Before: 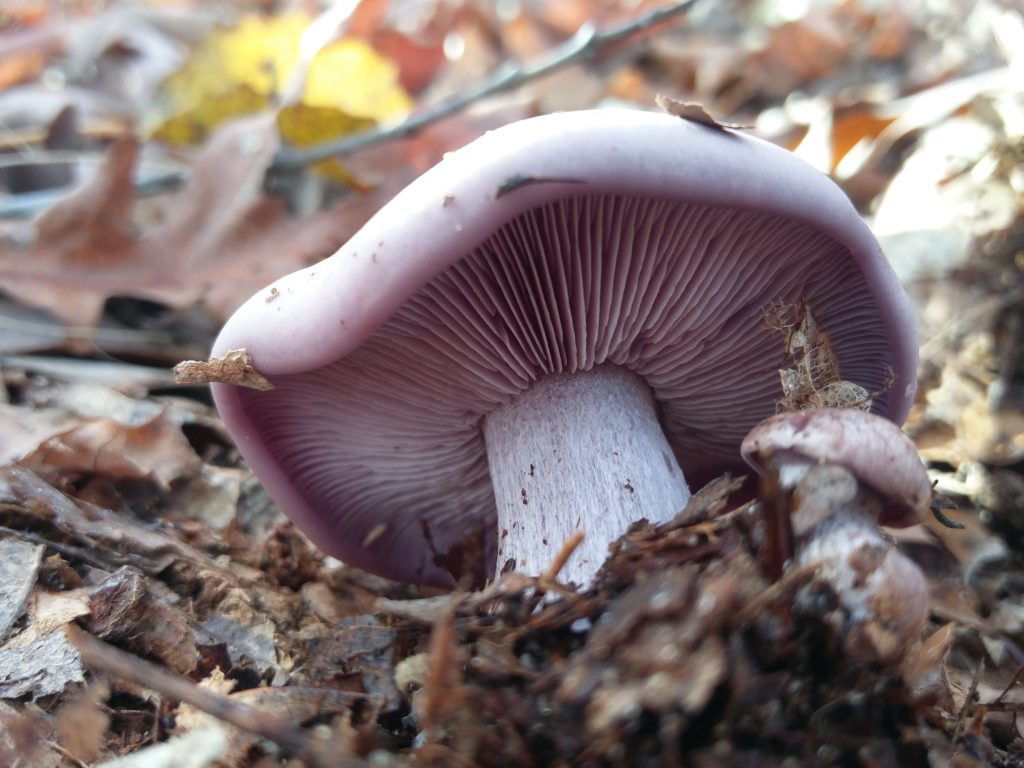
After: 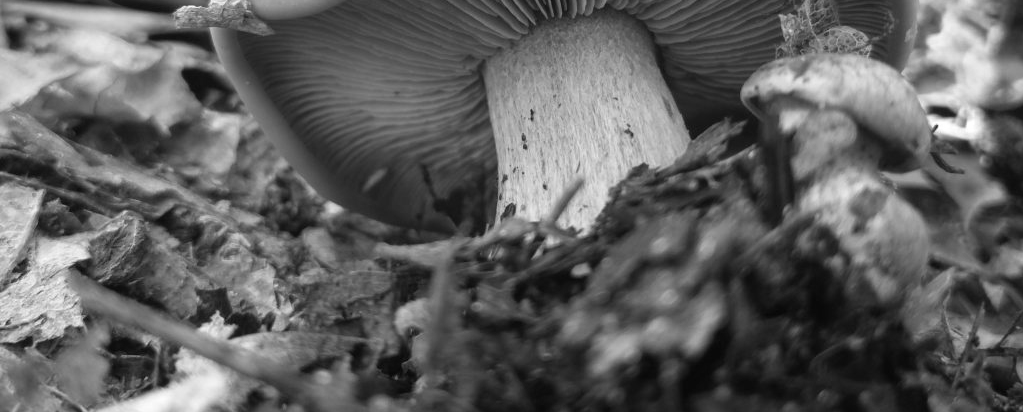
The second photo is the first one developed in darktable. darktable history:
crop and rotate: top 46.237%
monochrome: on, module defaults
